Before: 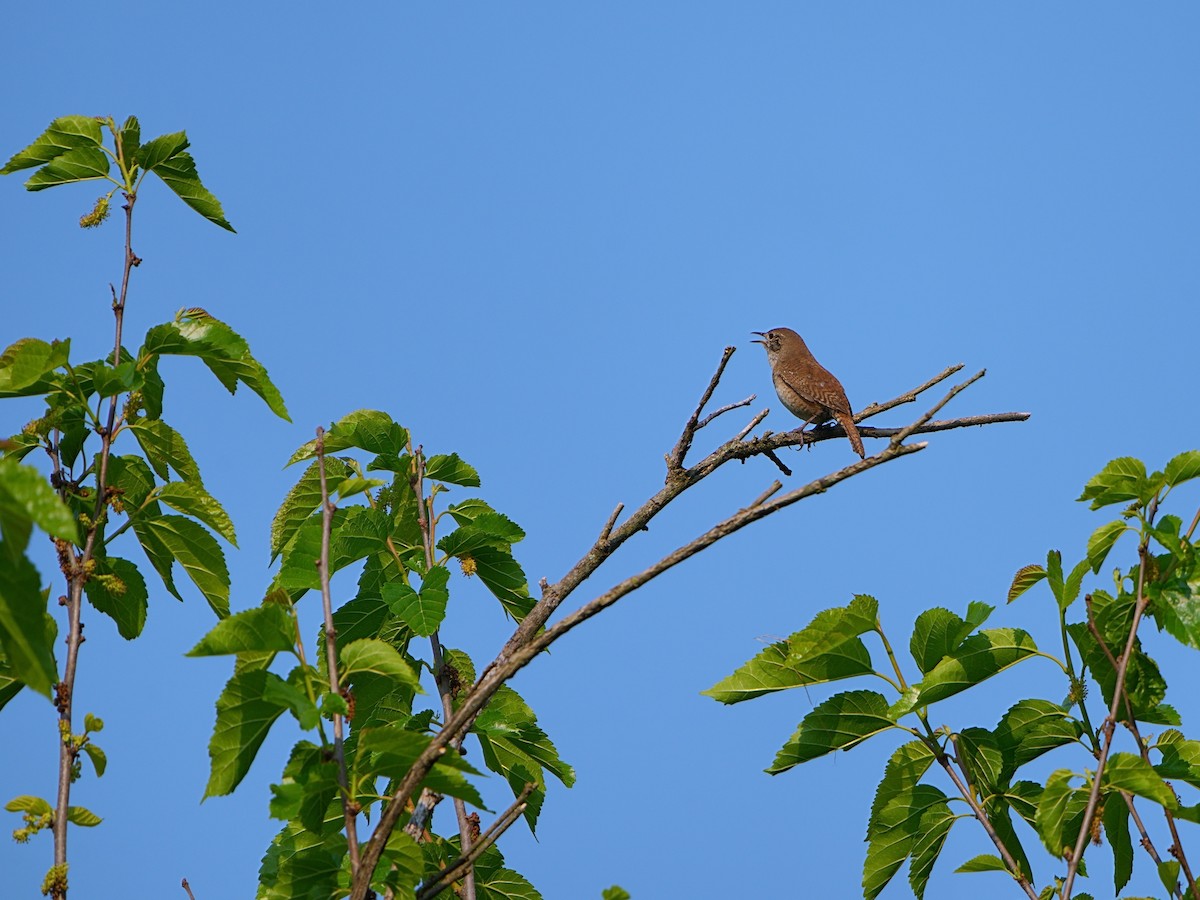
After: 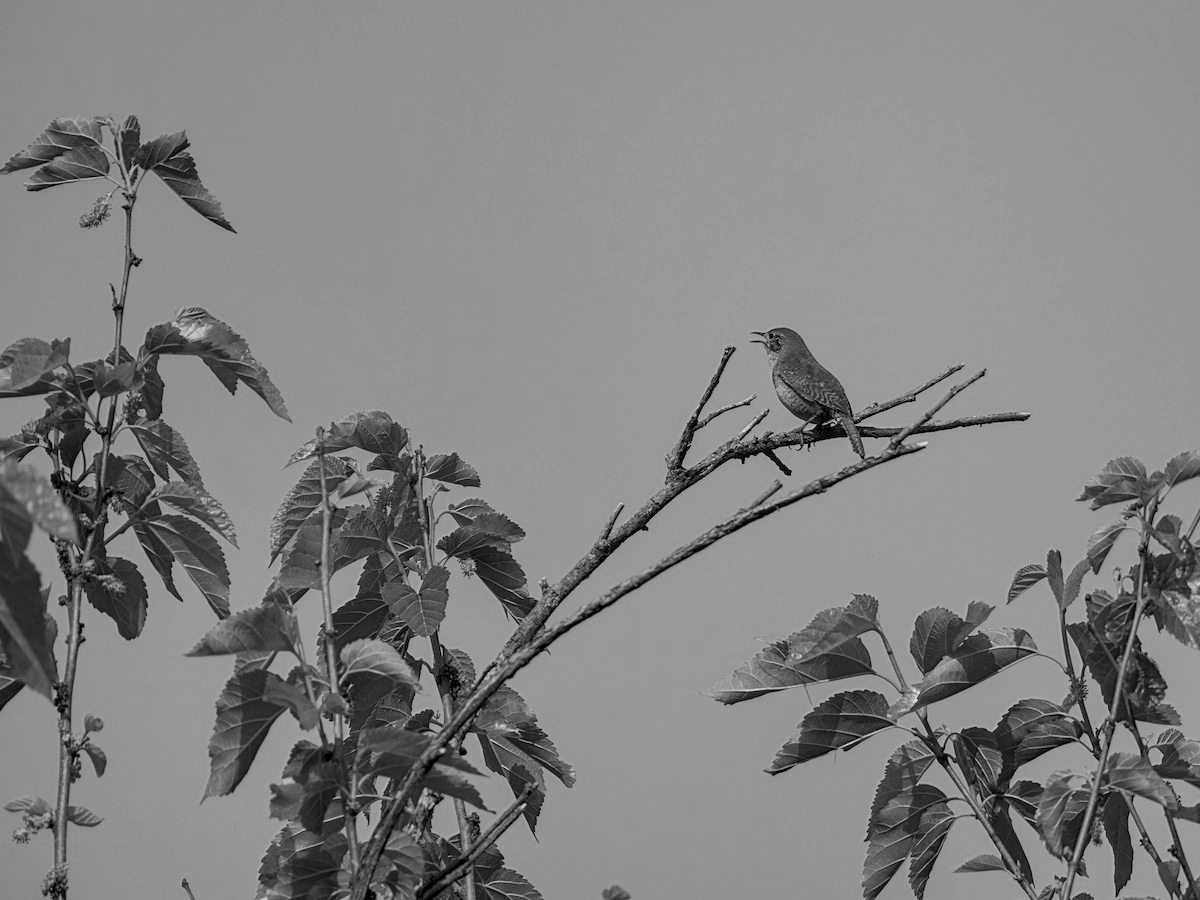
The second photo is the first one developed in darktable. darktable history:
local contrast: highlights 55%, shadows 52%, detail 130%, midtone range 0.452
monochrome: on, module defaults
